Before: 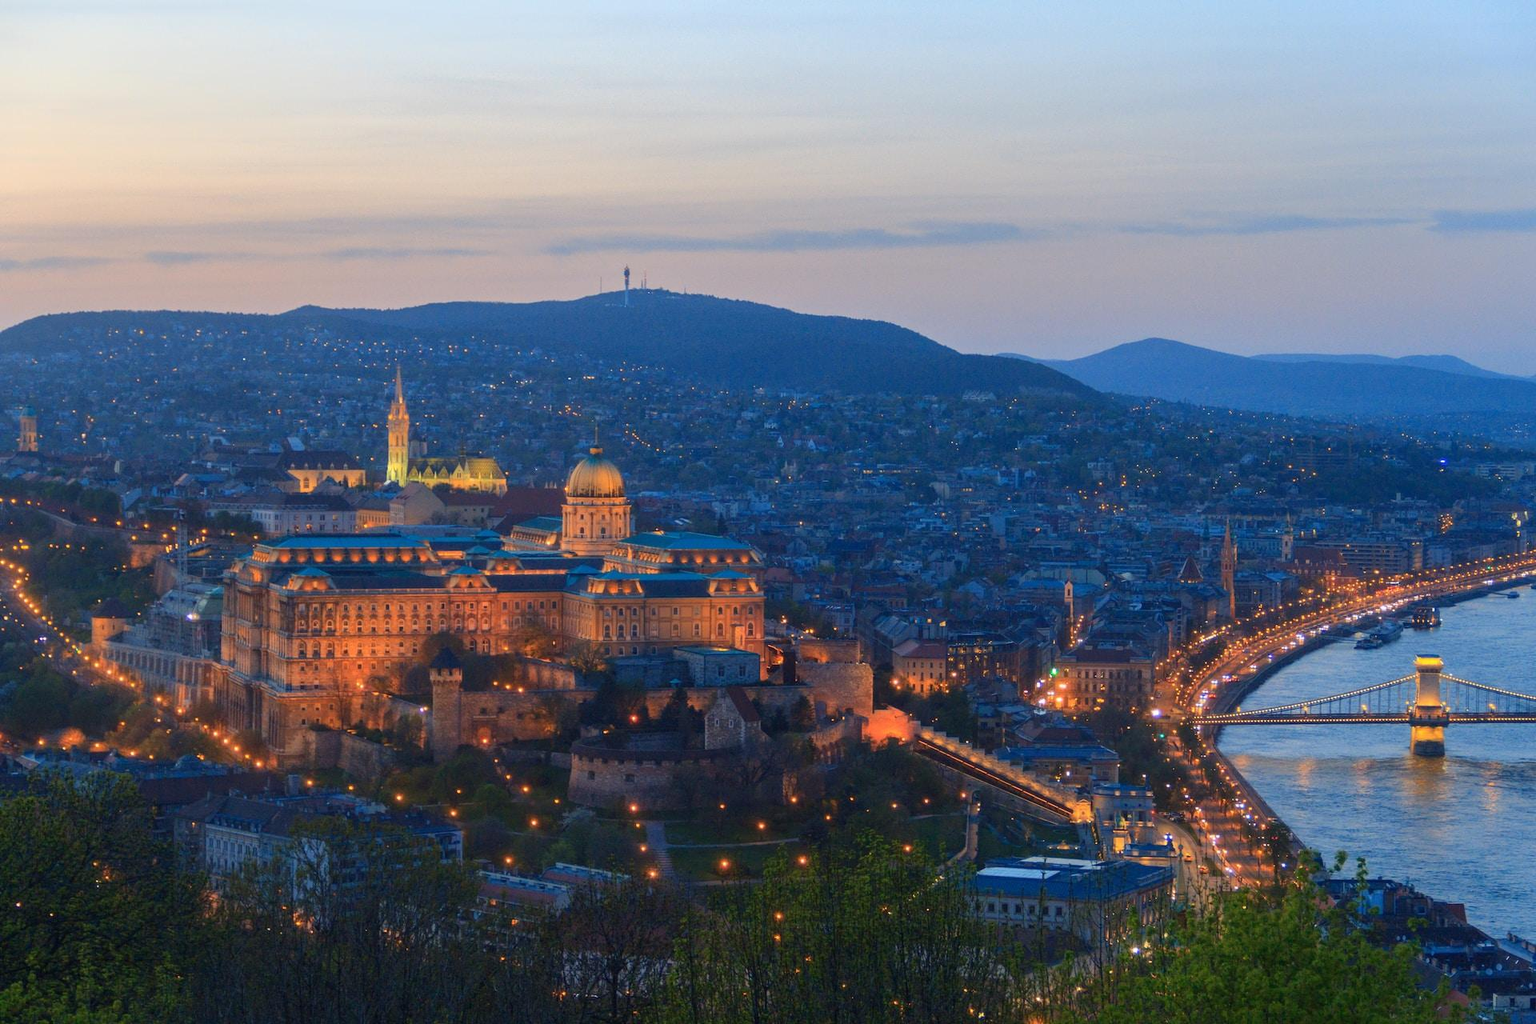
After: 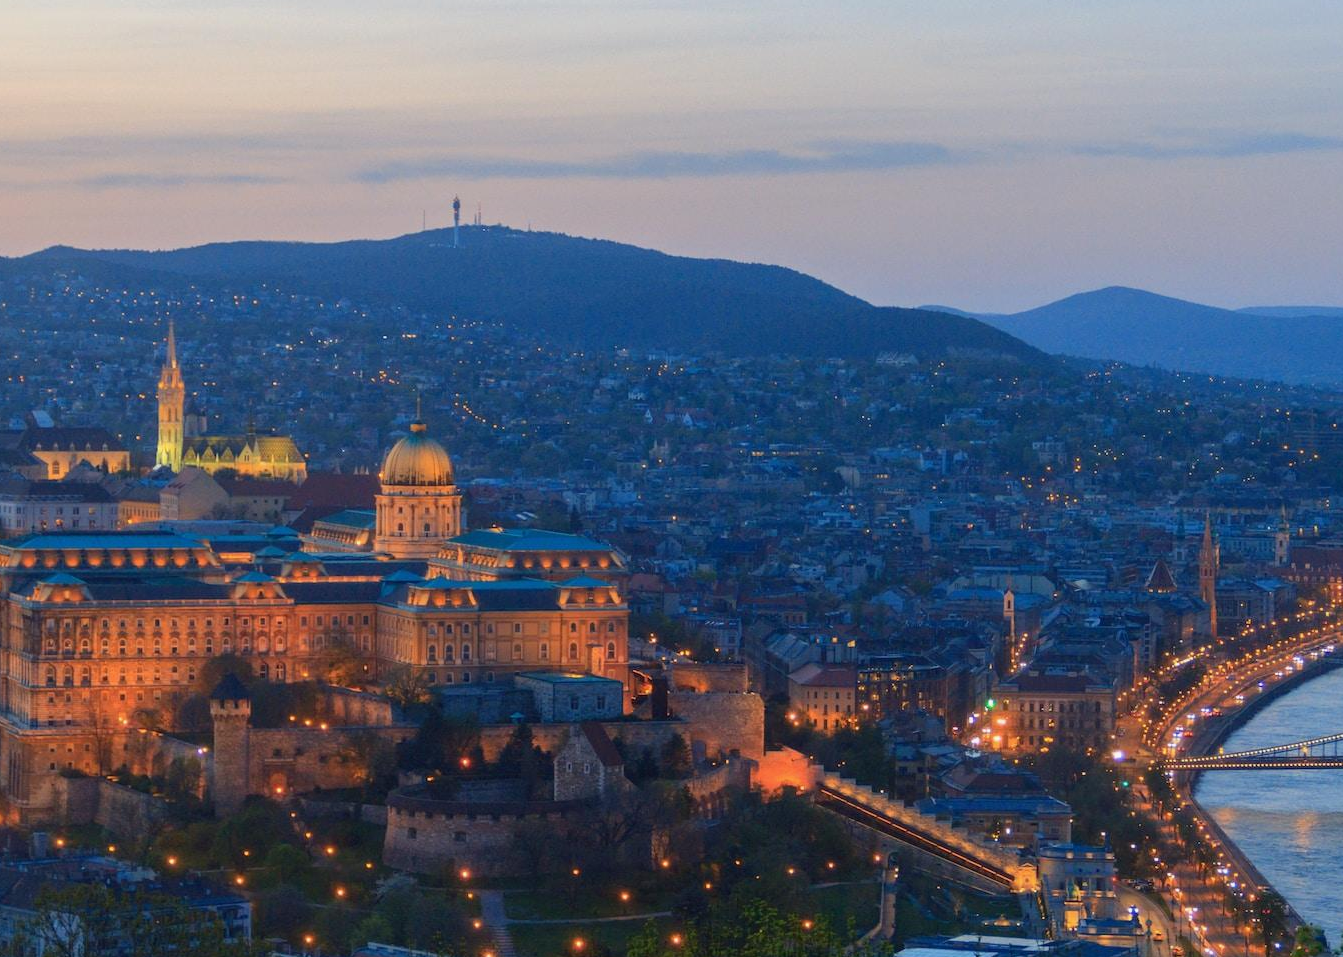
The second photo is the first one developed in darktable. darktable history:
tone equalizer: on, module defaults
crop and rotate: left 17.046%, top 10.659%, right 12.989%, bottom 14.553%
exposure: exposure -0.064 EV, compensate highlight preservation false
